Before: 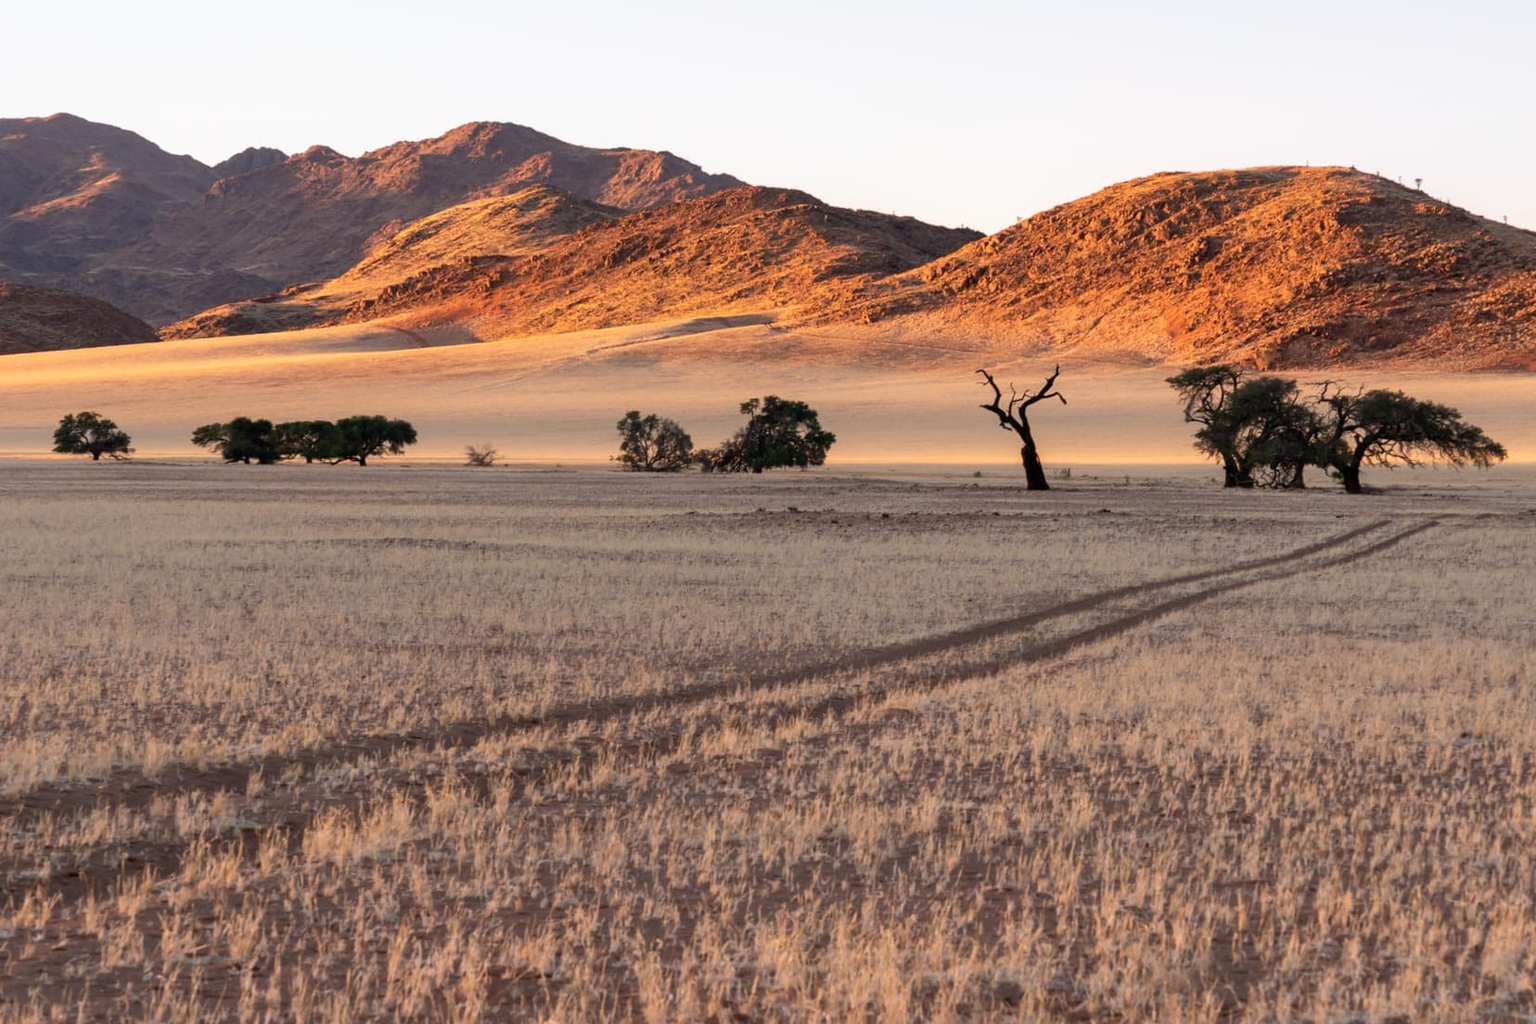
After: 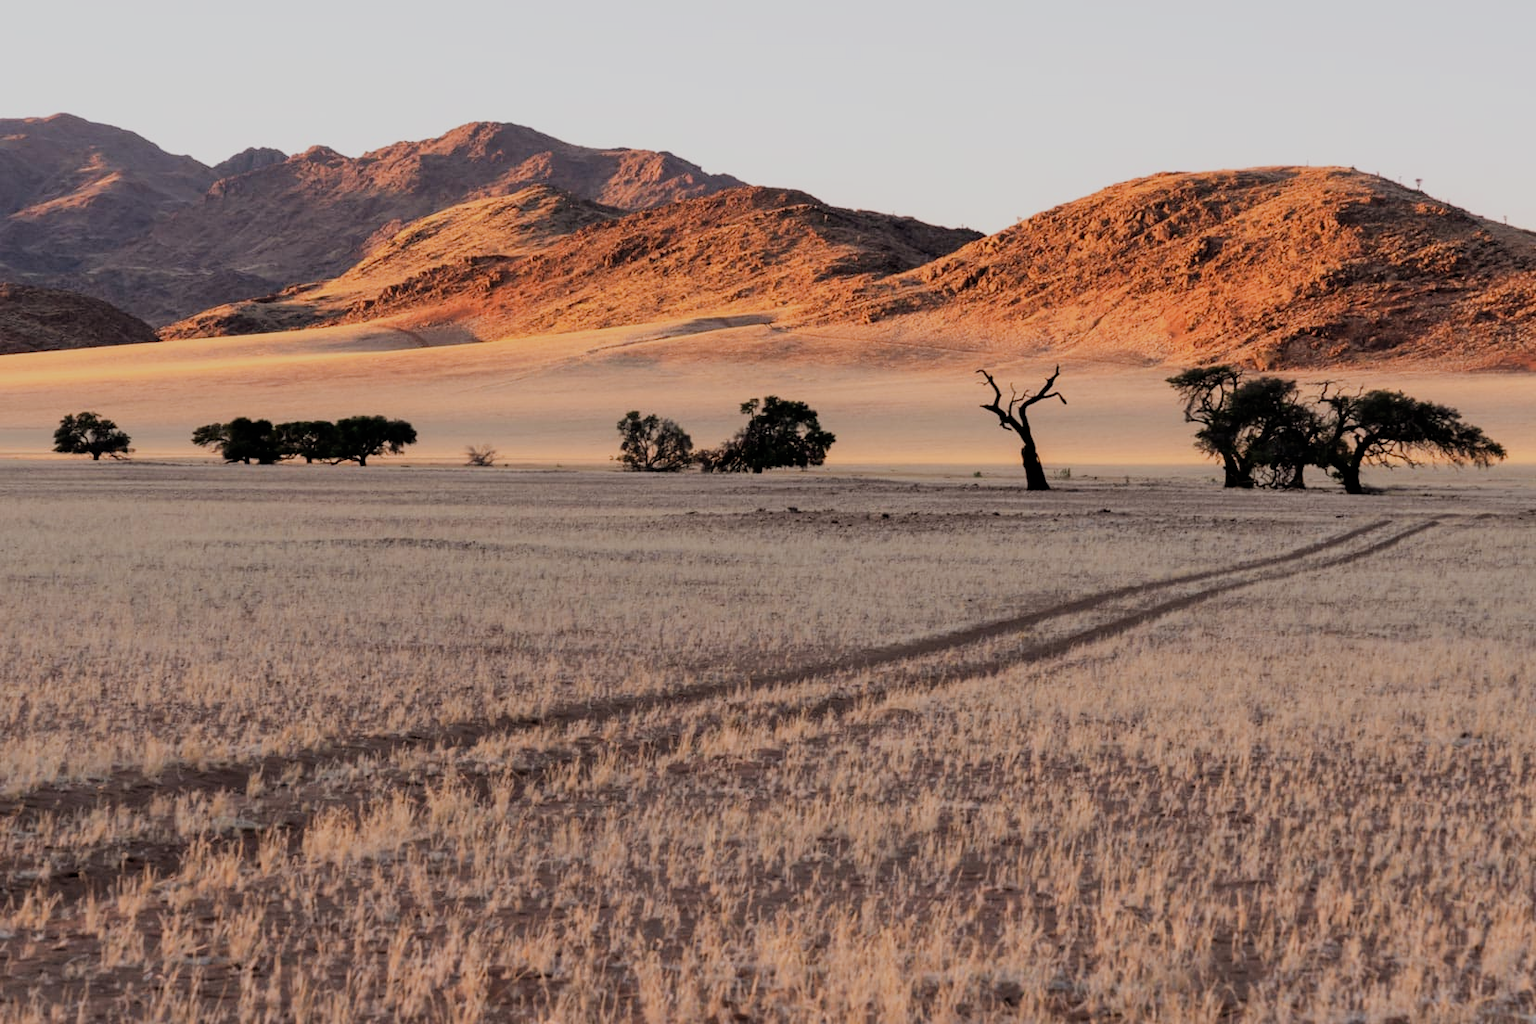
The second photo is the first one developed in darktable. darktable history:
filmic rgb: black relative exposure -9.27 EV, white relative exposure 6.78 EV, hardness 3.09, contrast 1.054
